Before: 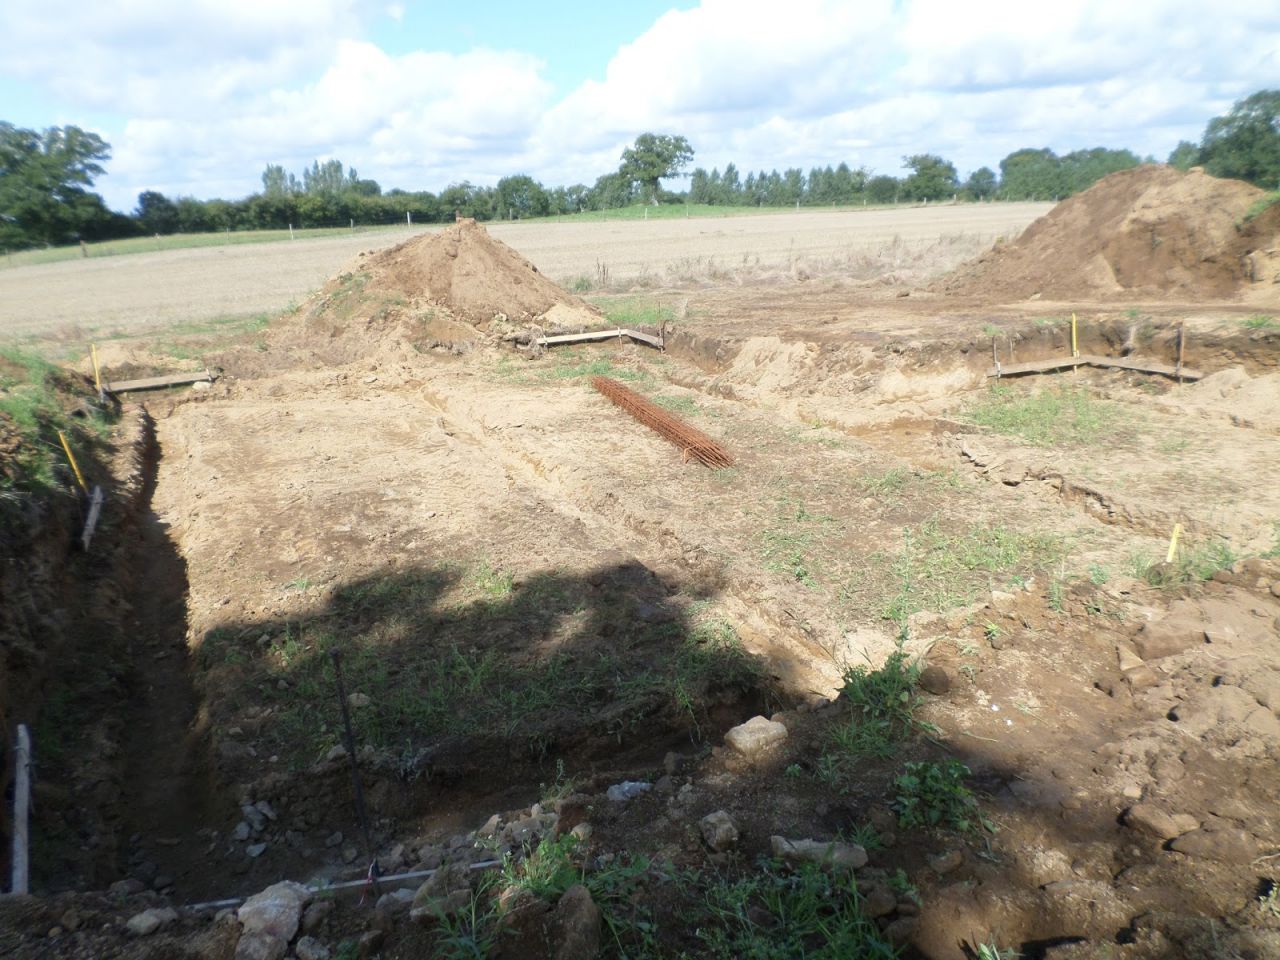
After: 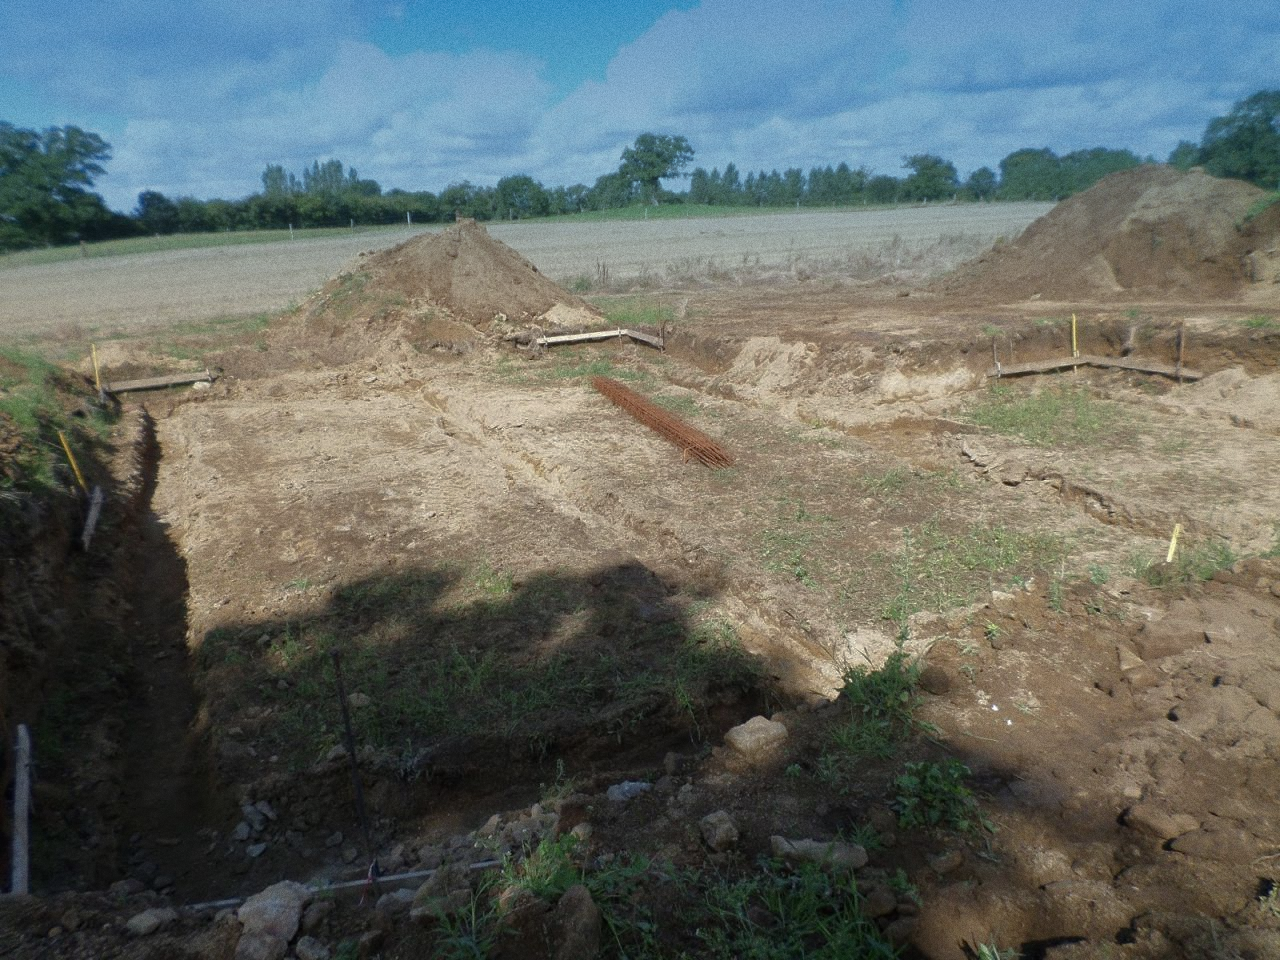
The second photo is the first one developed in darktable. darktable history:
grain: coarseness 3.21 ISO
base curve: curves: ch0 [(0, 0) (0.841, 0.609) (1, 1)]
graduated density: density 2.02 EV, hardness 44%, rotation 0.374°, offset 8.21, hue 208.8°, saturation 97%
